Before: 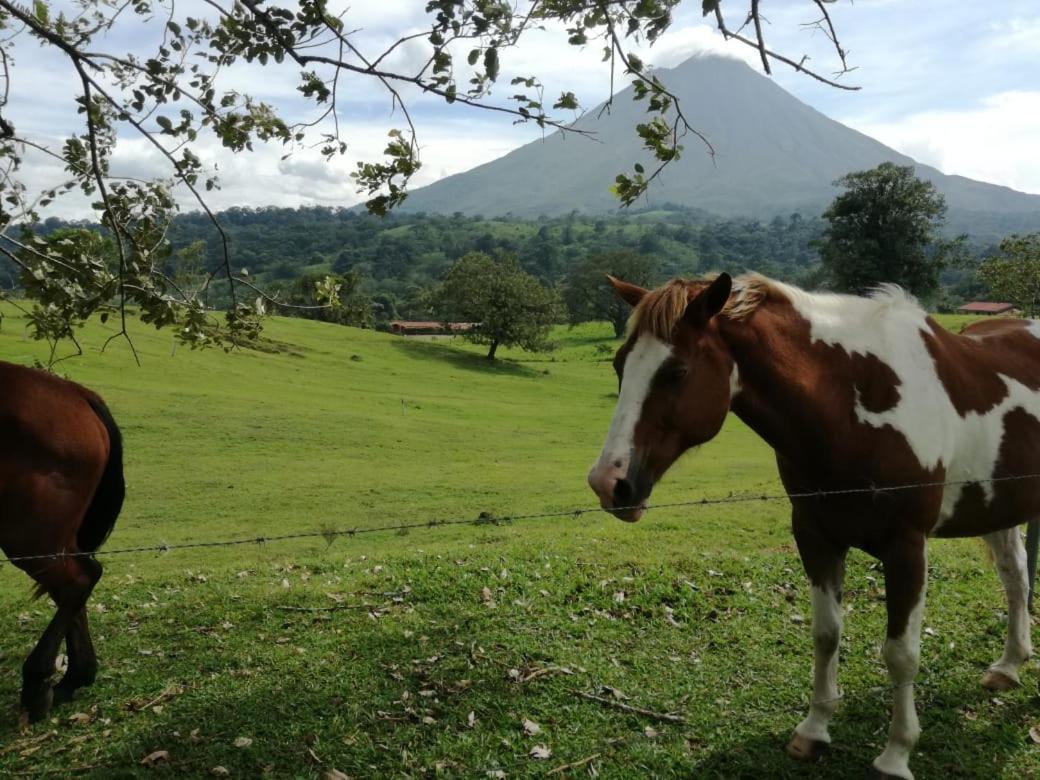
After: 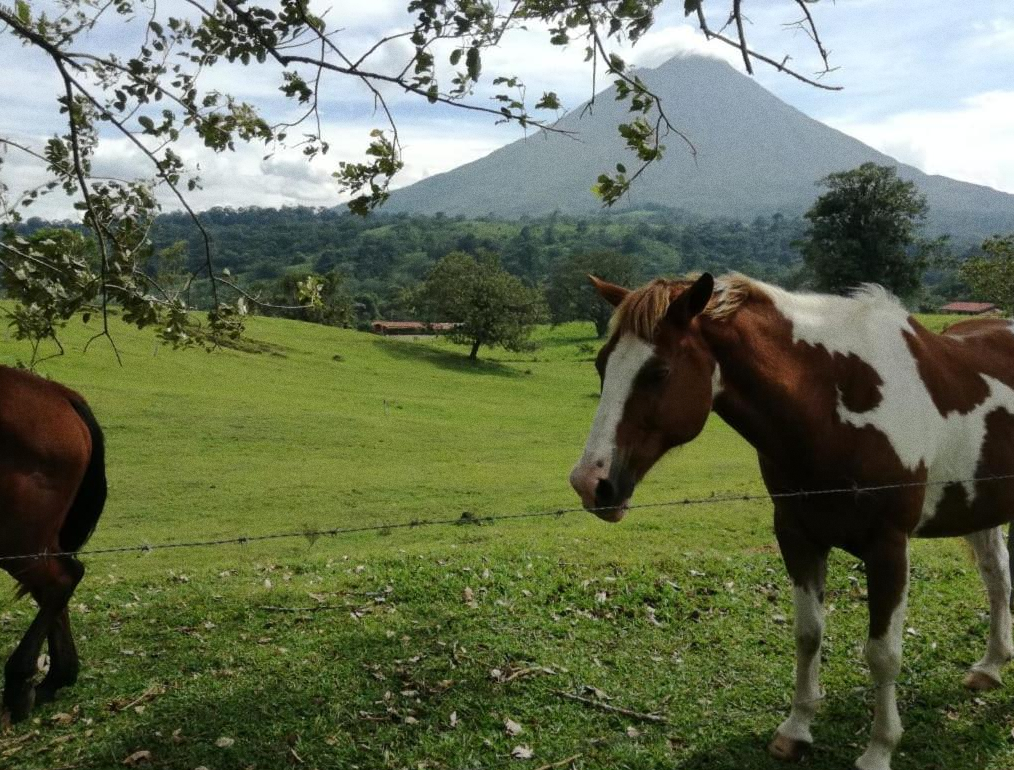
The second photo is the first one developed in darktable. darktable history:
crop and rotate: left 1.774%, right 0.633%, bottom 1.28%
grain: coarseness 0.09 ISO
